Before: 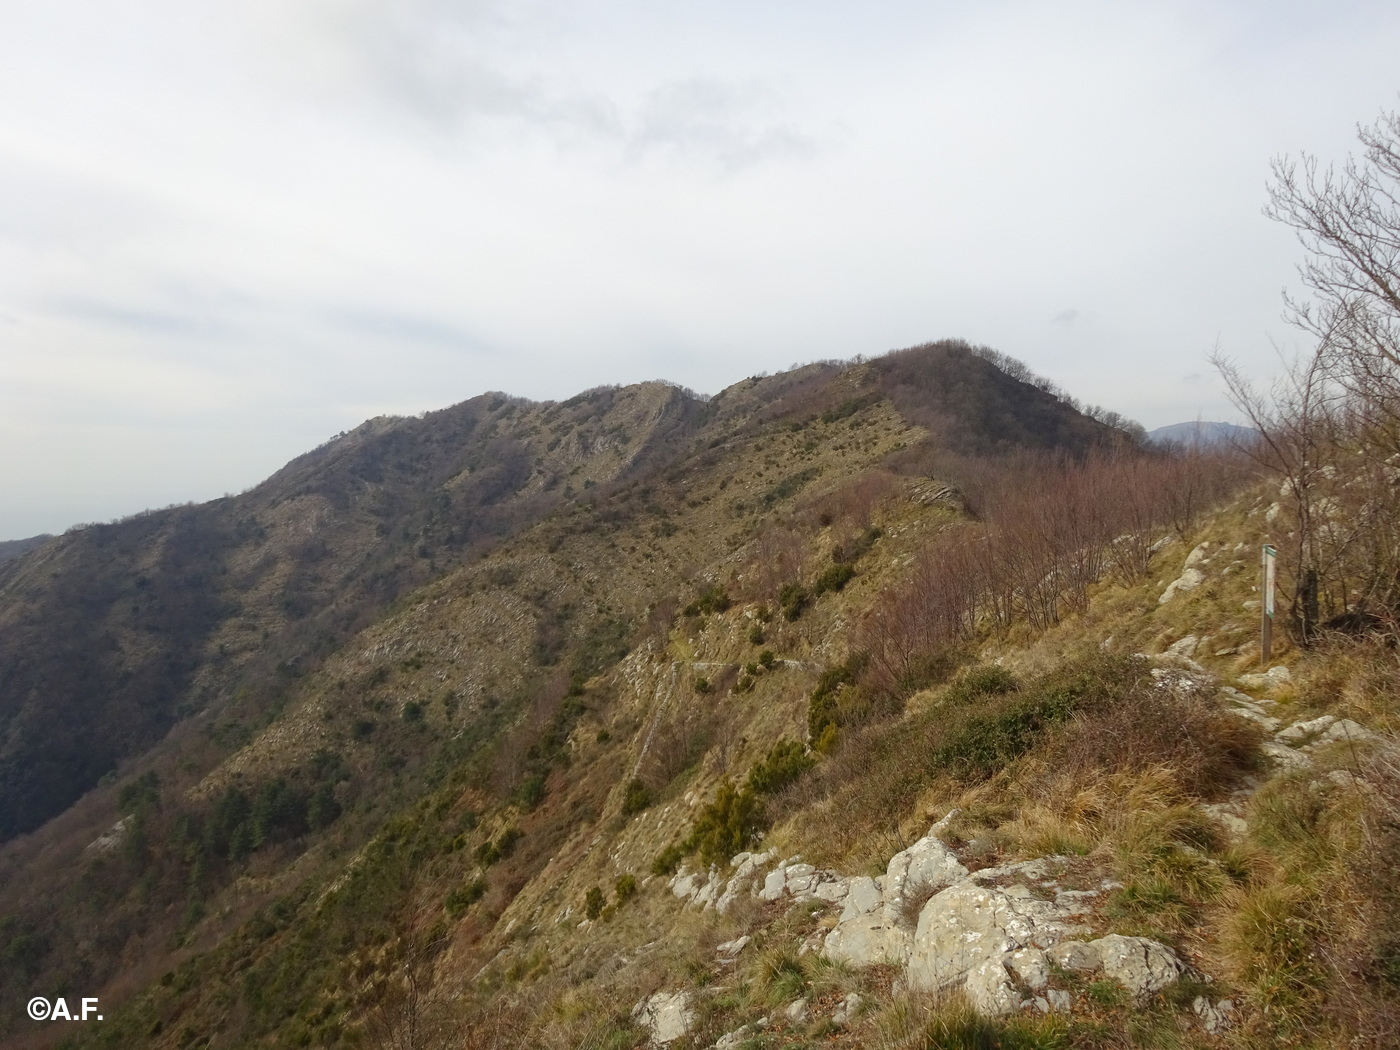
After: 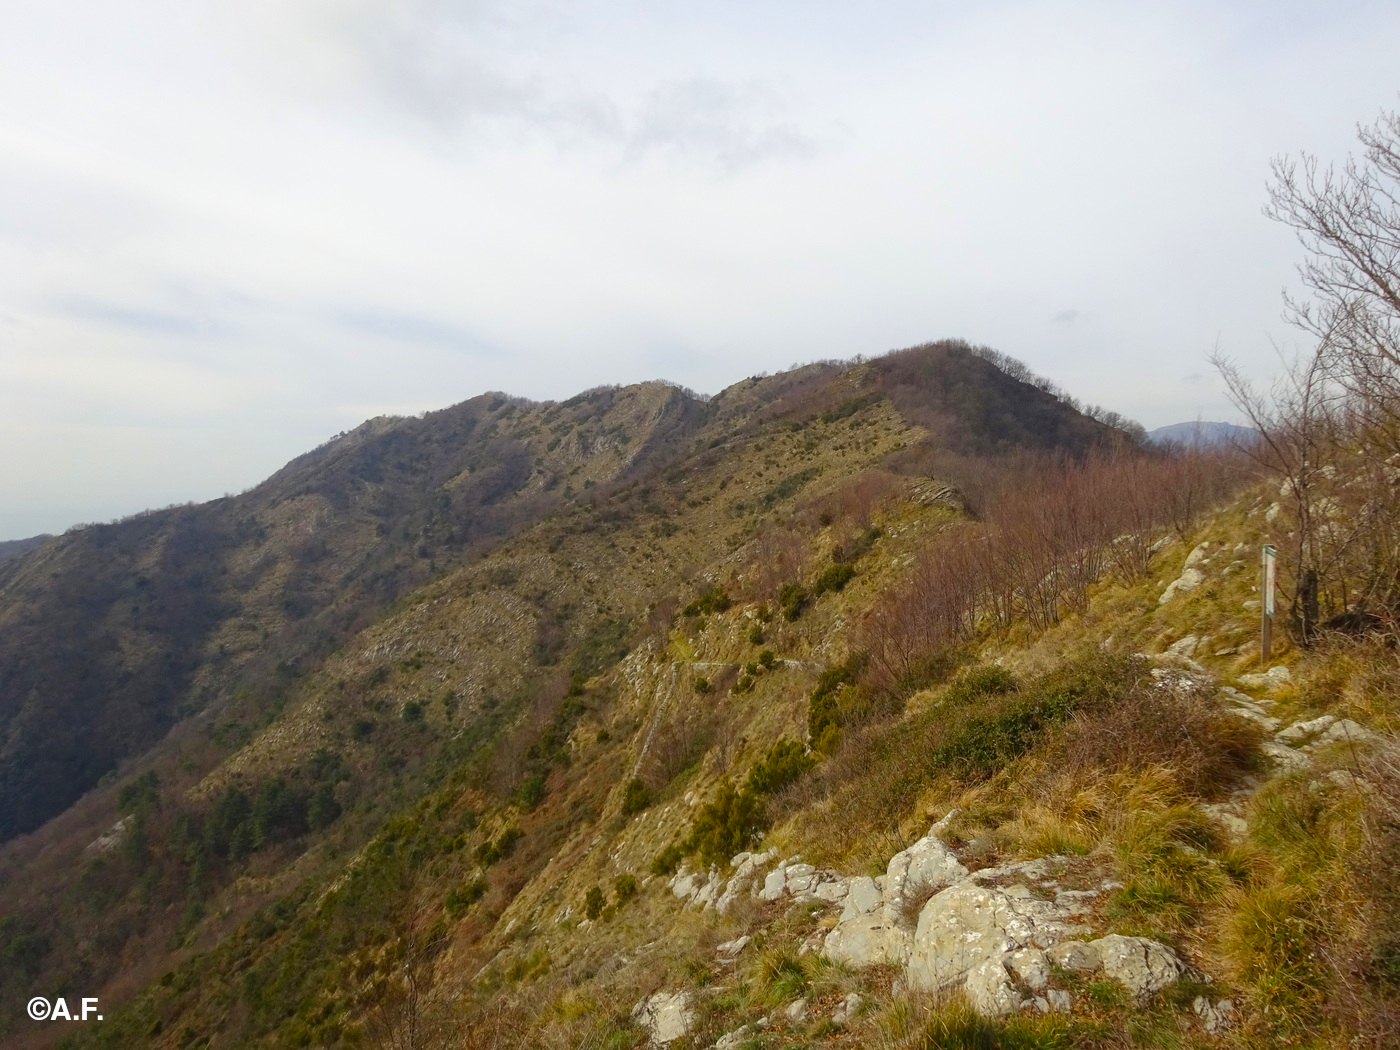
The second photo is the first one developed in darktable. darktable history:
color balance rgb: perceptual saturation grading › global saturation 30.176%
